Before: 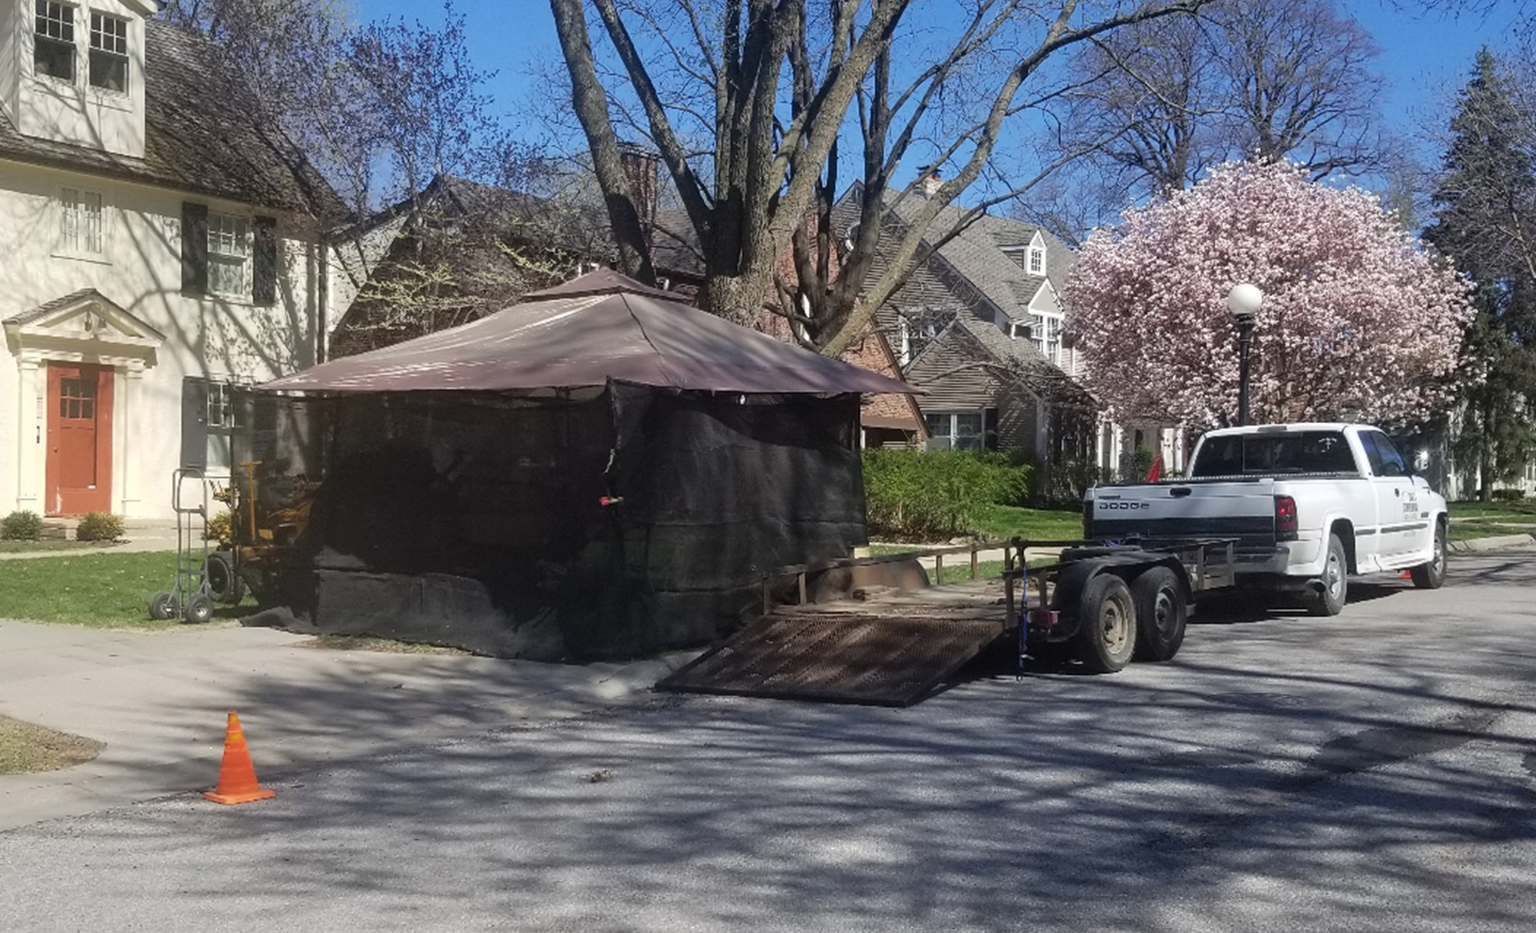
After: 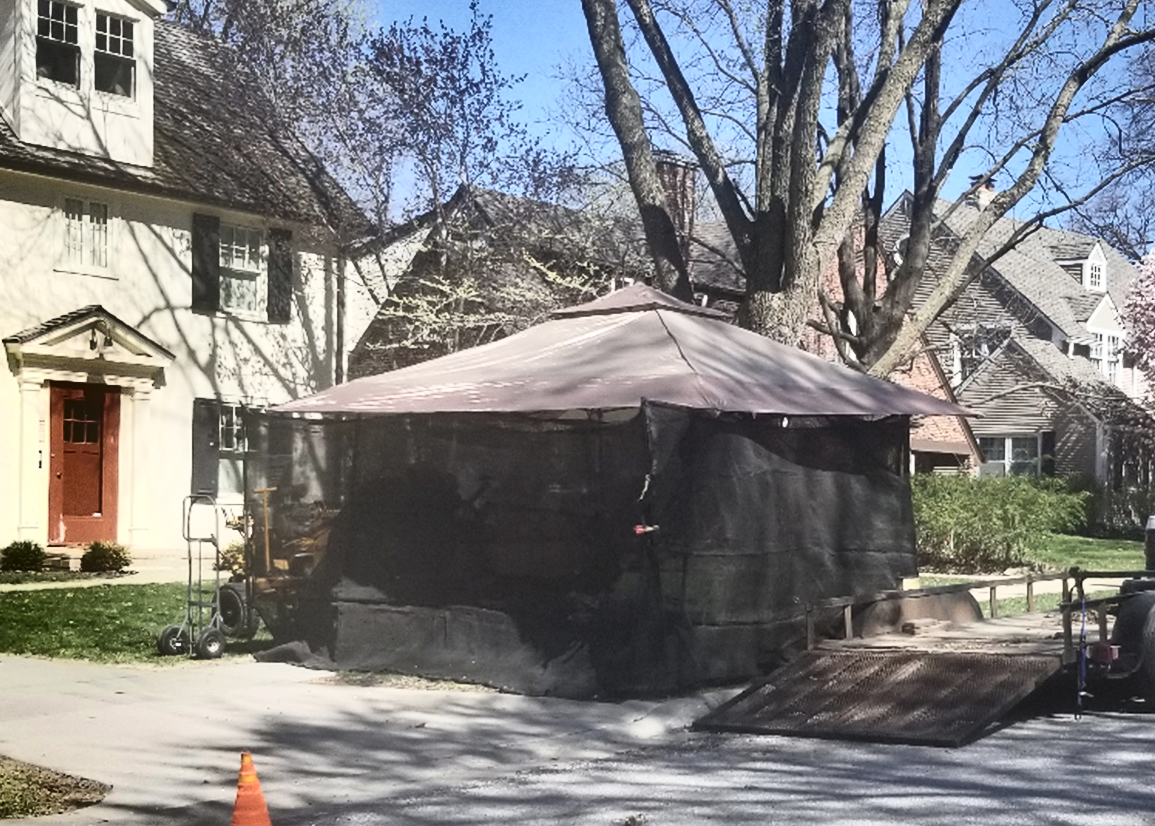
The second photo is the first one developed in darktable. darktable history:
crop: right 28.841%, bottom 16.186%
exposure: compensate highlight preservation false
contrast brightness saturation: contrast 0.425, brightness 0.553, saturation -0.197
shadows and highlights: shadows 20.89, highlights -82.84, soften with gaussian
